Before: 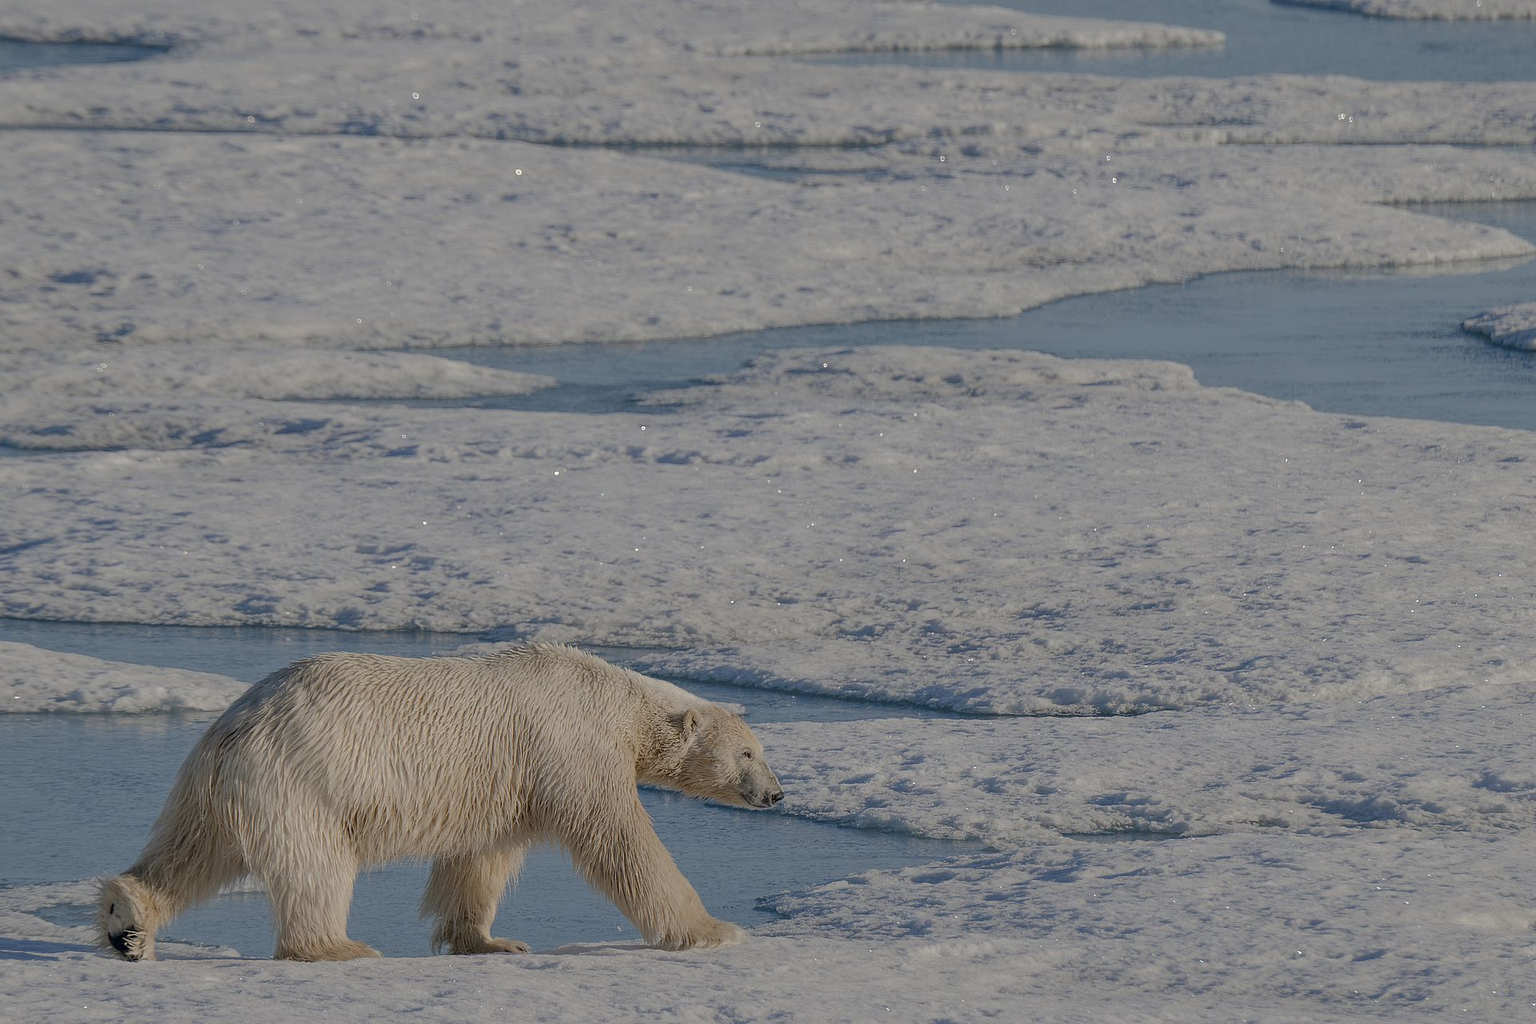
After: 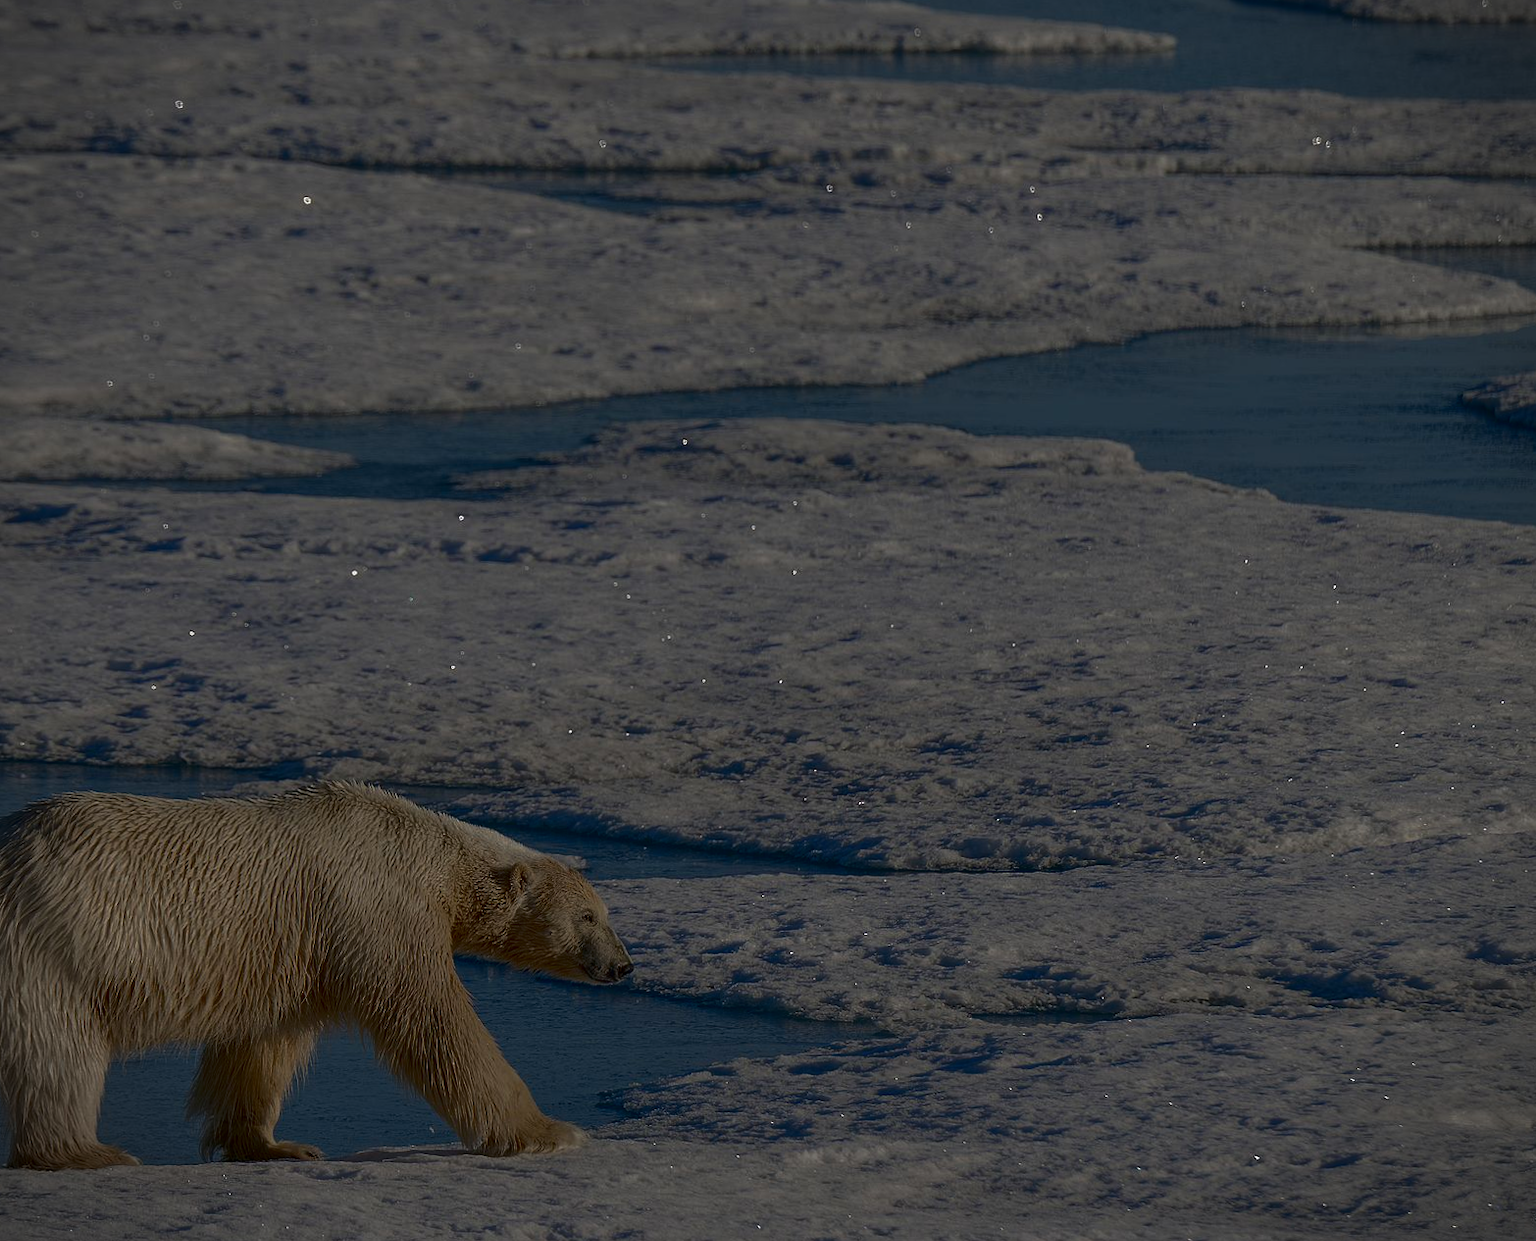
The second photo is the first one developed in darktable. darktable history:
crop: left 17.582%, bottom 0.031%
vignetting: fall-off start 91.19%
rotate and perspective: rotation 0.174°, lens shift (vertical) 0.013, lens shift (horizontal) 0.019, shear 0.001, automatic cropping original format, crop left 0.007, crop right 0.991, crop top 0.016, crop bottom 0.997
contrast brightness saturation: contrast 0.09, brightness -0.59, saturation 0.17
